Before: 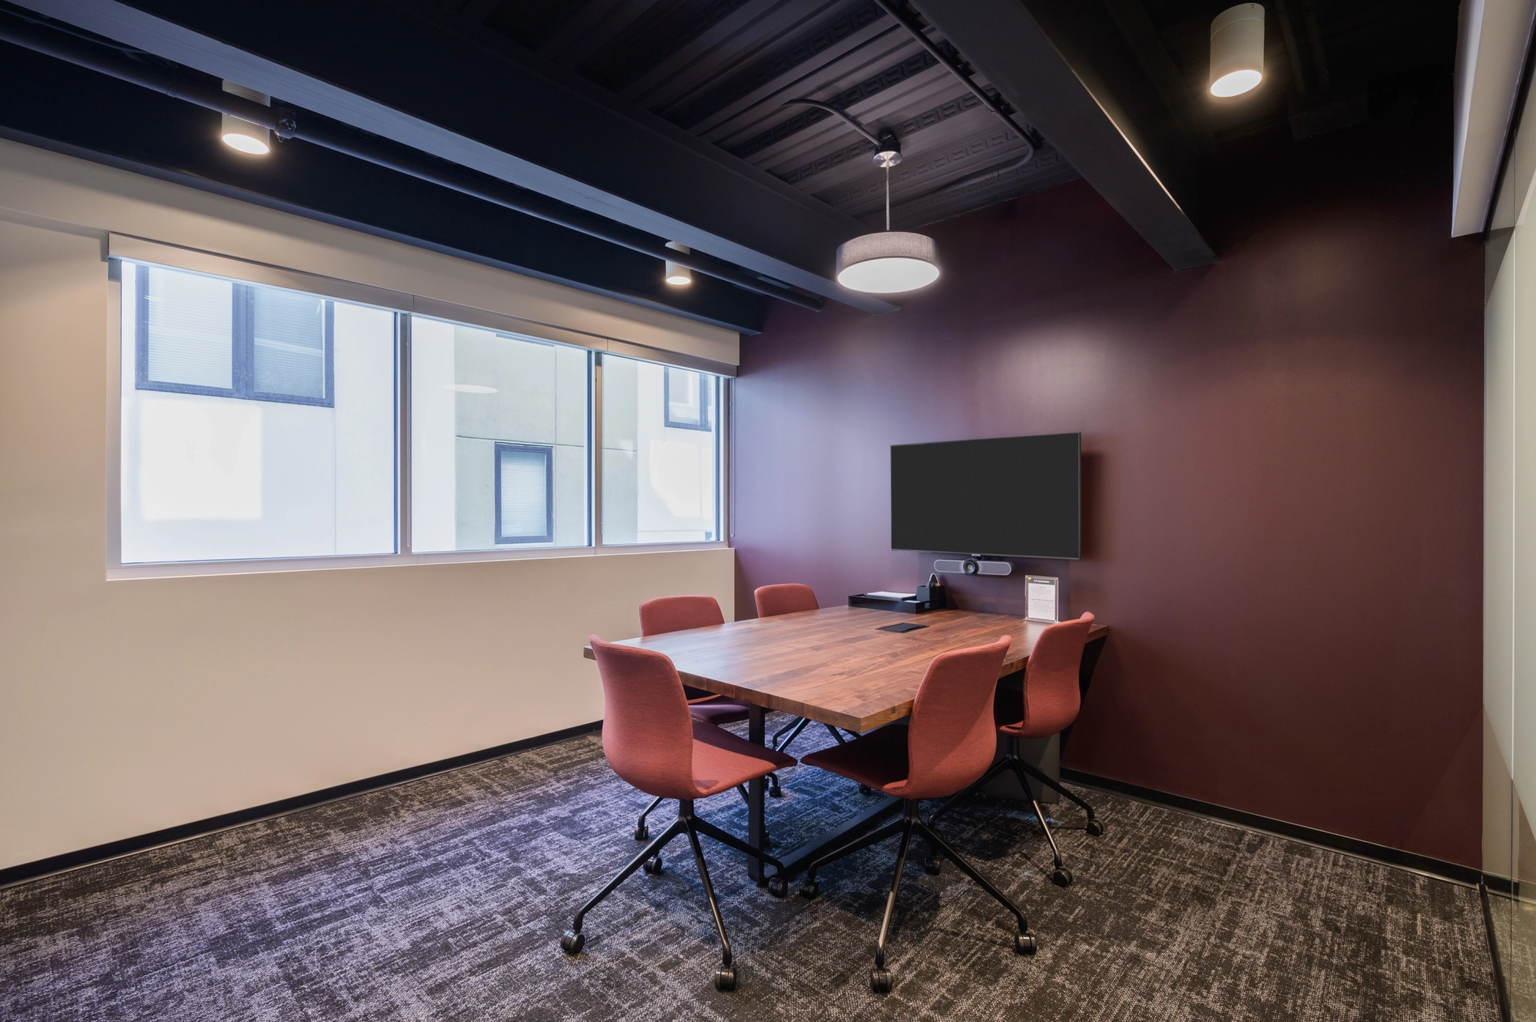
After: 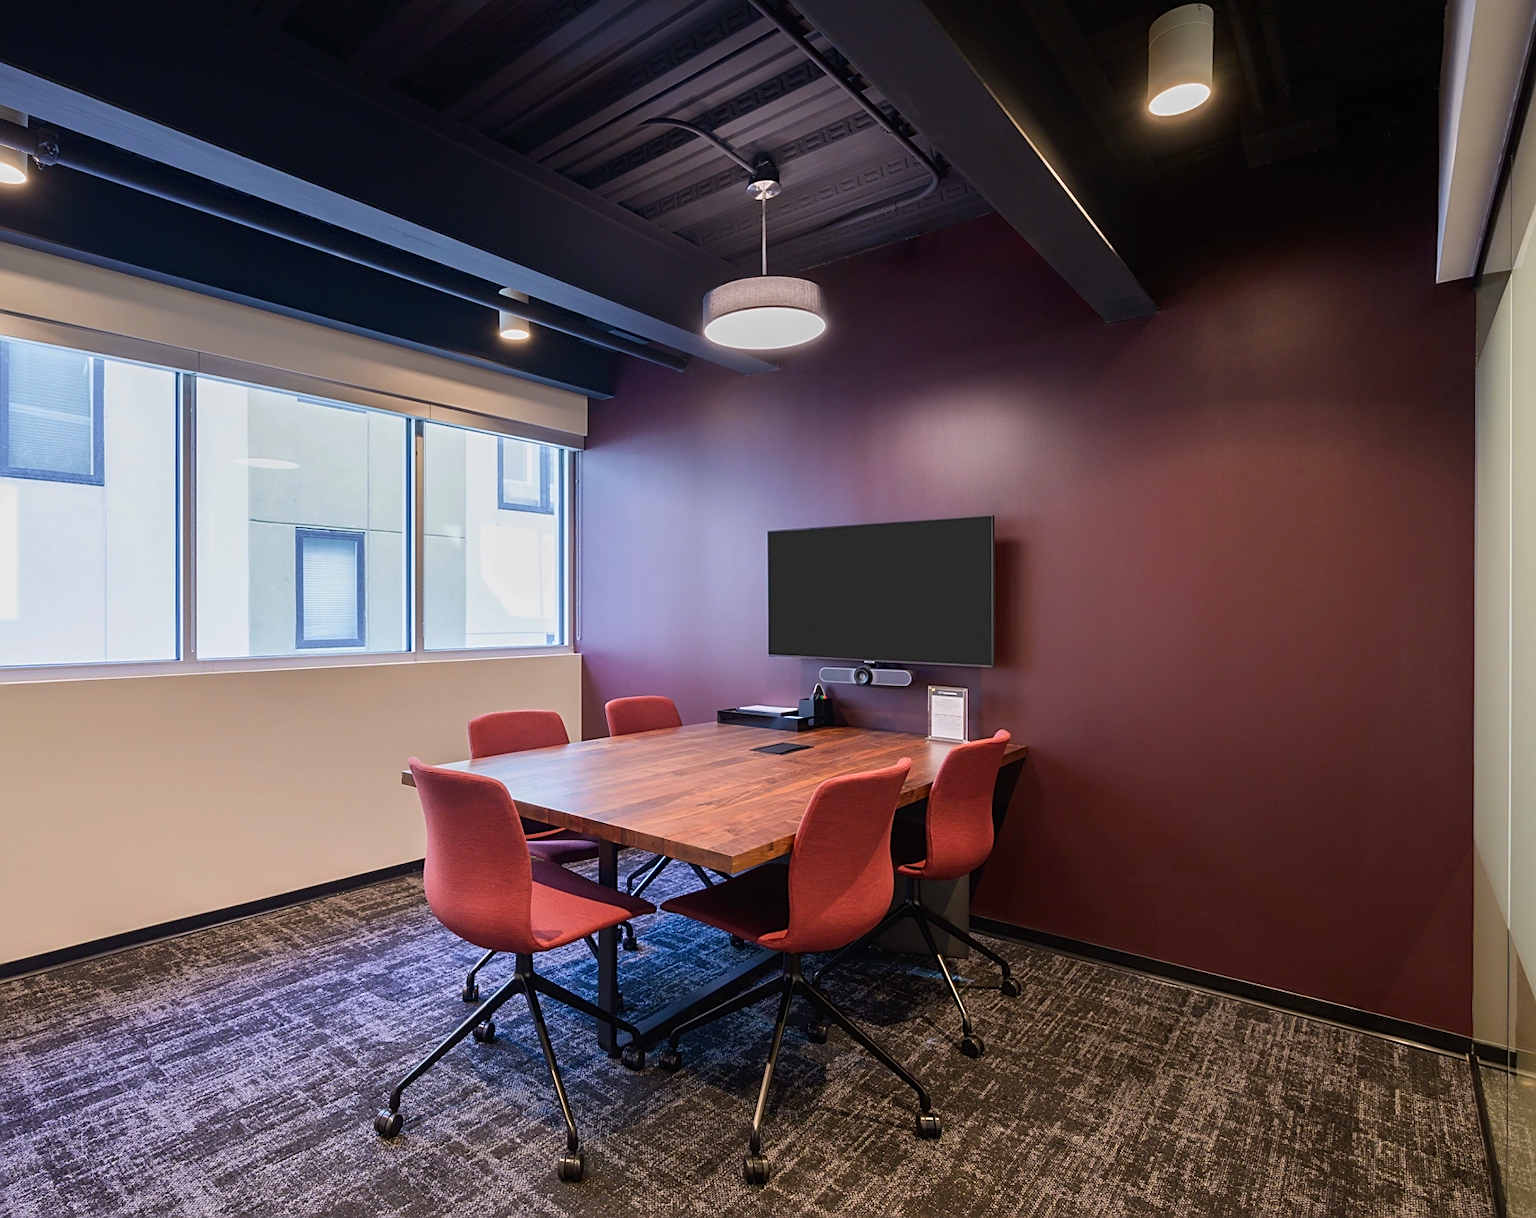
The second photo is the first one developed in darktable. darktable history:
crop: left 16.064%
sharpen: on, module defaults
color correction: highlights b* -0.049, saturation 1.31
